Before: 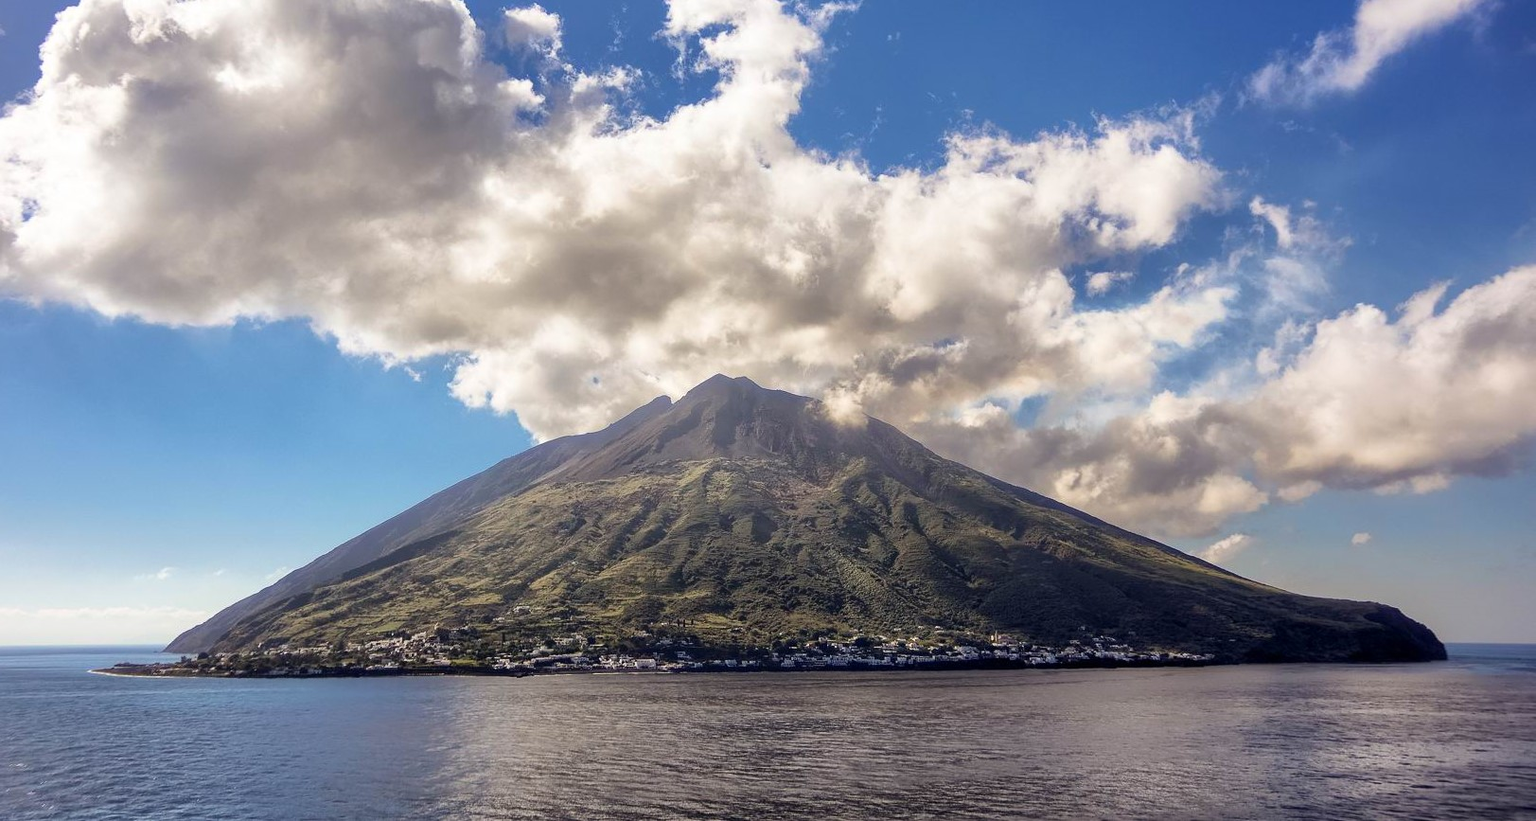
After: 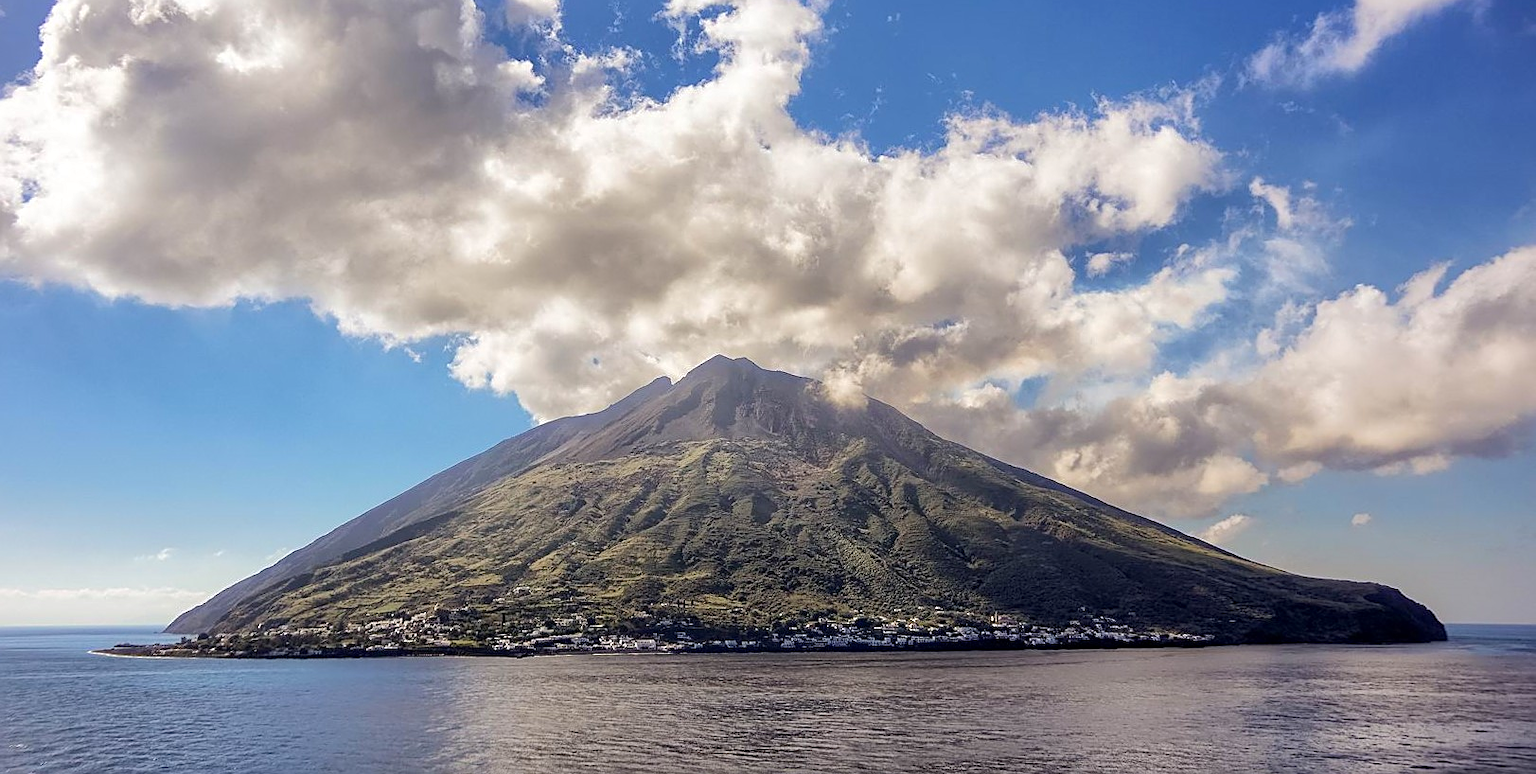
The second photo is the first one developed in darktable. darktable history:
crop and rotate: top 2.358%, bottom 3.228%
local contrast: mode bilateral grid, contrast 11, coarseness 24, detail 115%, midtone range 0.2
base curve: curves: ch0 [(0, 0) (0.235, 0.266) (0.503, 0.496) (0.786, 0.72) (1, 1)]
sharpen: on, module defaults
